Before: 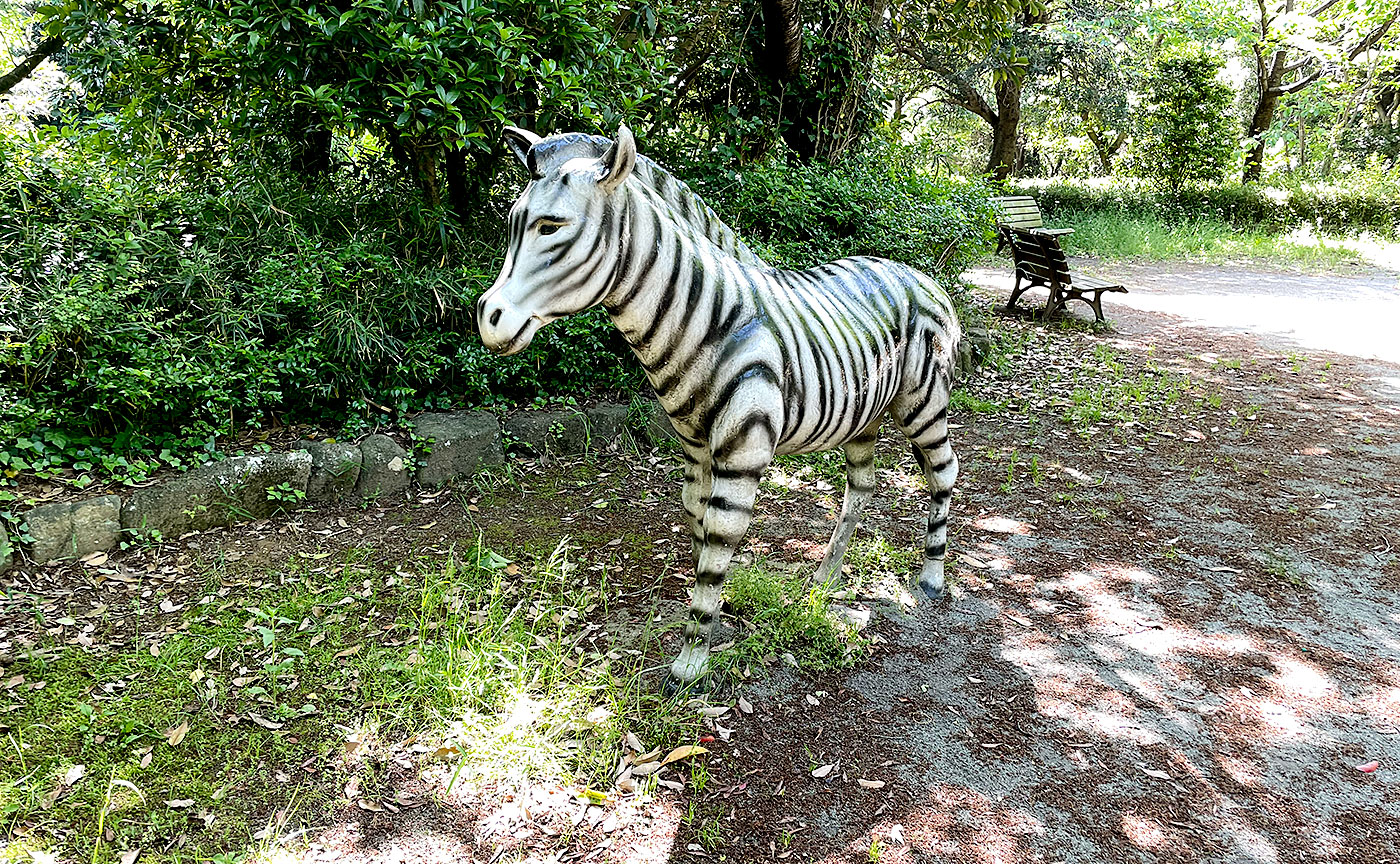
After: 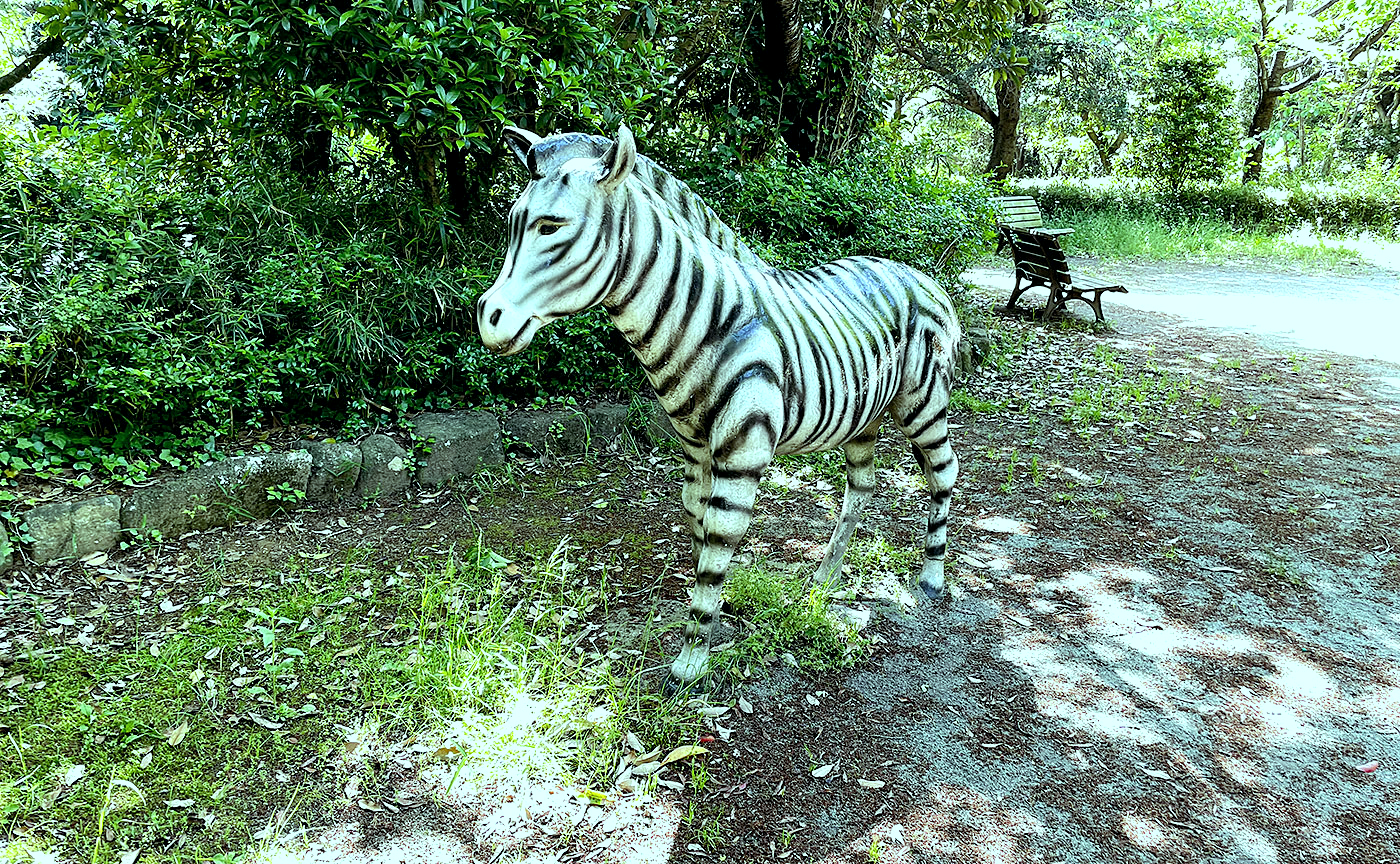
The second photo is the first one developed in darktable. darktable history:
local contrast: highlights 100%, shadows 100%, detail 120%, midtone range 0.2
color balance: mode lift, gamma, gain (sRGB), lift [0.997, 0.979, 1.021, 1.011], gamma [1, 1.084, 0.916, 0.998], gain [1, 0.87, 1.13, 1.101], contrast 4.55%, contrast fulcrum 38.24%, output saturation 104.09%
